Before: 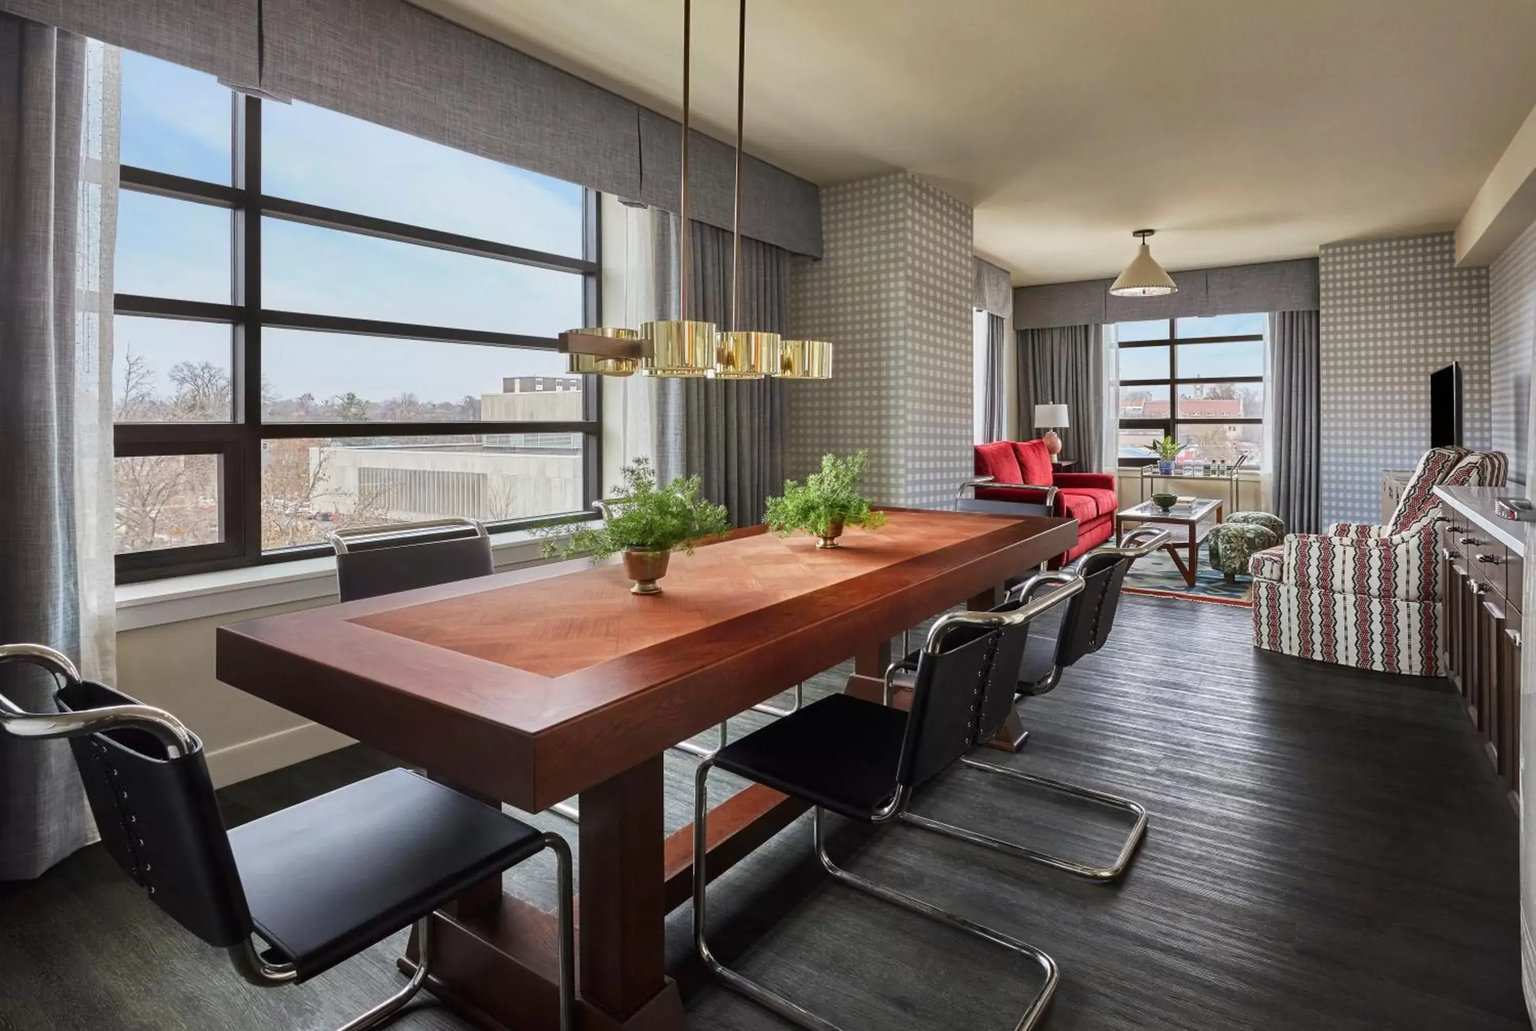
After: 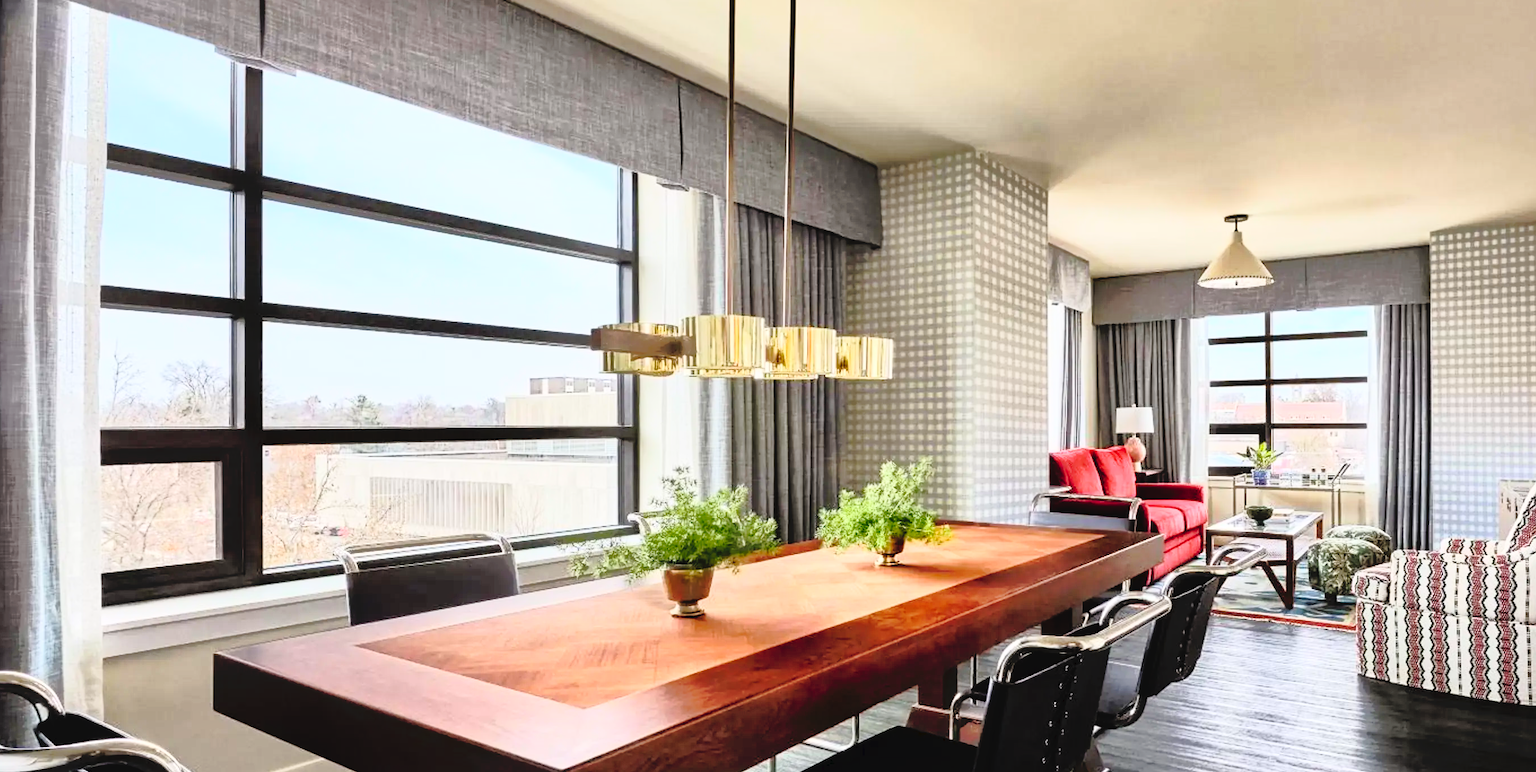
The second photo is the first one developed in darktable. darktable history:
crop: left 1.509%, top 3.452%, right 7.696%, bottom 28.452%
shadows and highlights: shadows 60, highlights -60
rgb curve: curves: ch0 [(0, 0) (0.21, 0.15) (0.24, 0.21) (0.5, 0.75) (0.75, 0.96) (0.89, 0.99) (1, 1)]; ch1 [(0, 0.02) (0.21, 0.13) (0.25, 0.2) (0.5, 0.67) (0.75, 0.9) (0.89, 0.97) (1, 1)]; ch2 [(0, 0.02) (0.21, 0.13) (0.25, 0.2) (0.5, 0.67) (0.75, 0.9) (0.89, 0.97) (1, 1)], compensate middle gray true
tone curve: curves: ch0 [(0, 0) (0.003, 0.014) (0.011, 0.017) (0.025, 0.023) (0.044, 0.035) (0.069, 0.04) (0.1, 0.062) (0.136, 0.099) (0.177, 0.152) (0.224, 0.214) (0.277, 0.291) (0.335, 0.383) (0.399, 0.487) (0.468, 0.581) (0.543, 0.662) (0.623, 0.738) (0.709, 0.802) (0.801, 0.871) (0.898, 0.936) (1, 1)], preserve colors none
